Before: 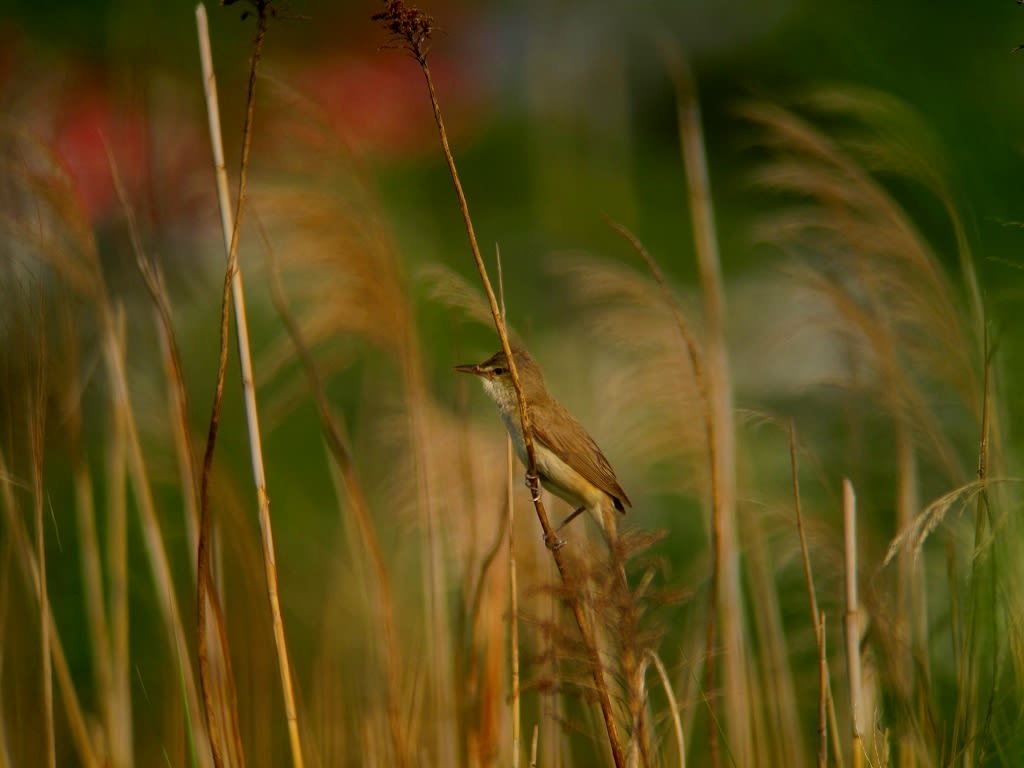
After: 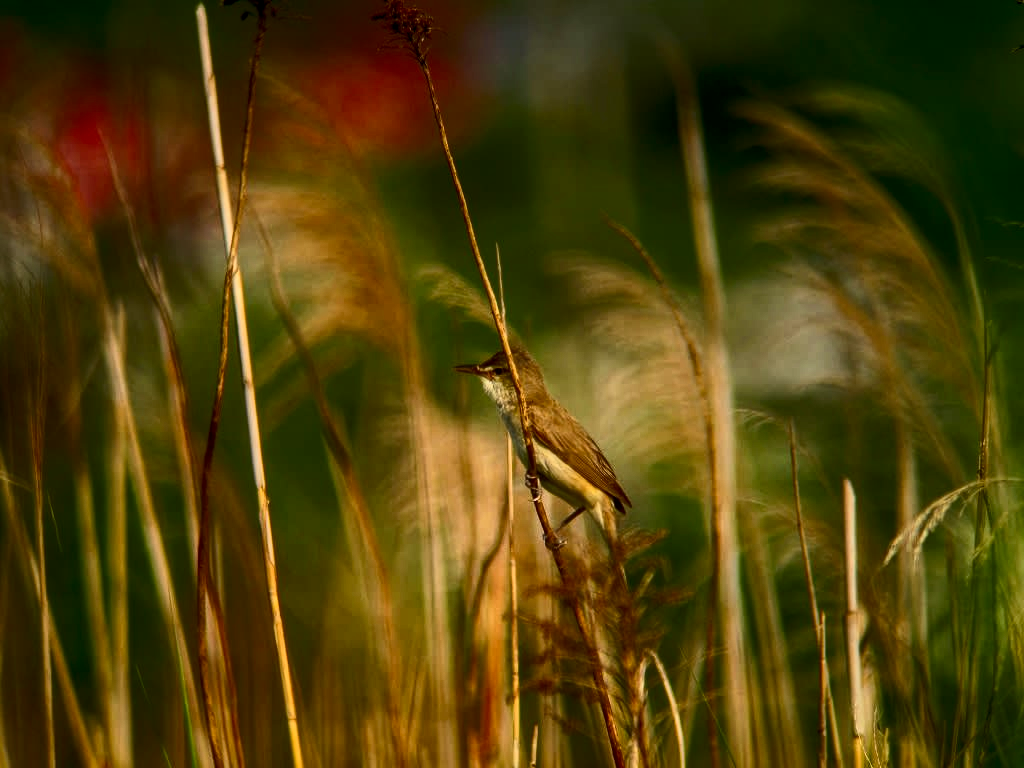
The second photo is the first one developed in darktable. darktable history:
contrast brightness saturation: contrast 0.397, brightness 0.098, saturation 0.212
local contrast: on, module defaults
